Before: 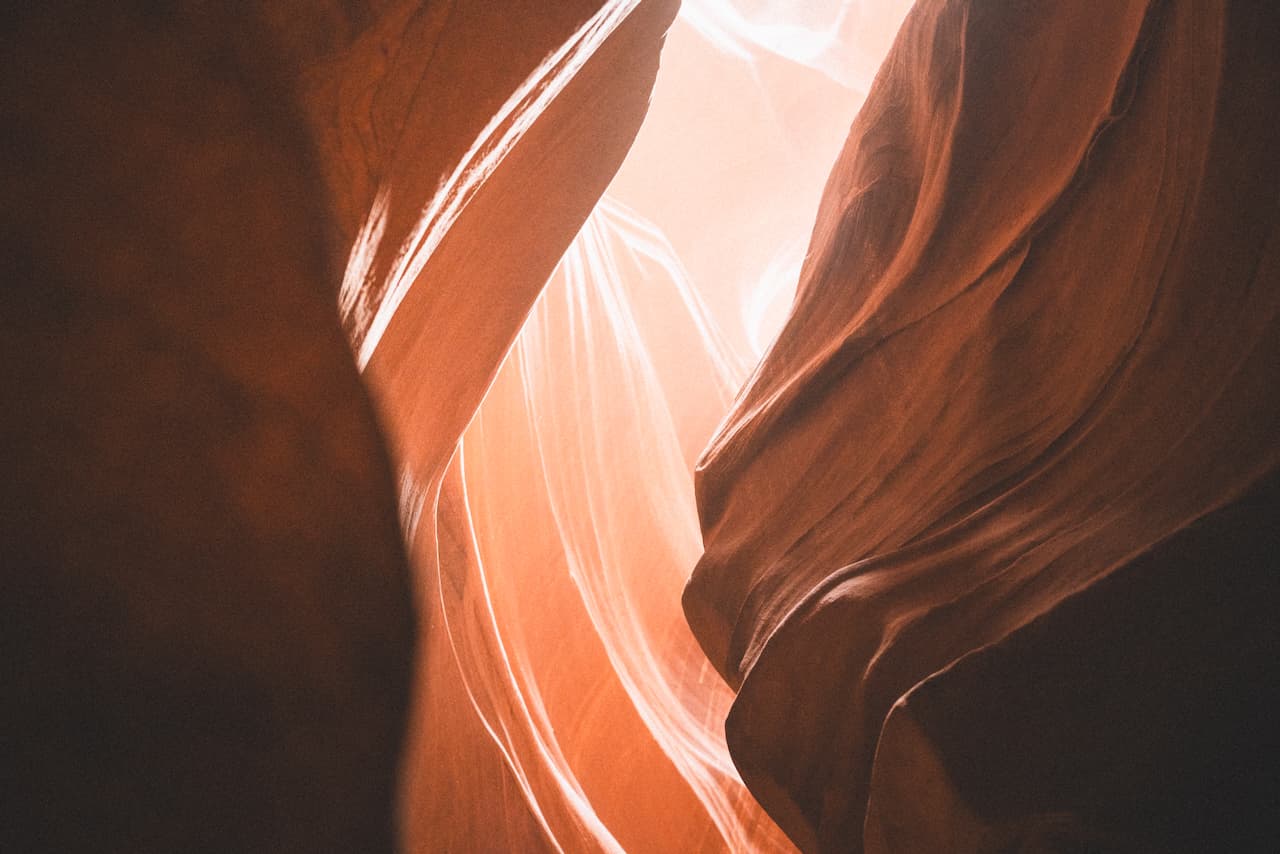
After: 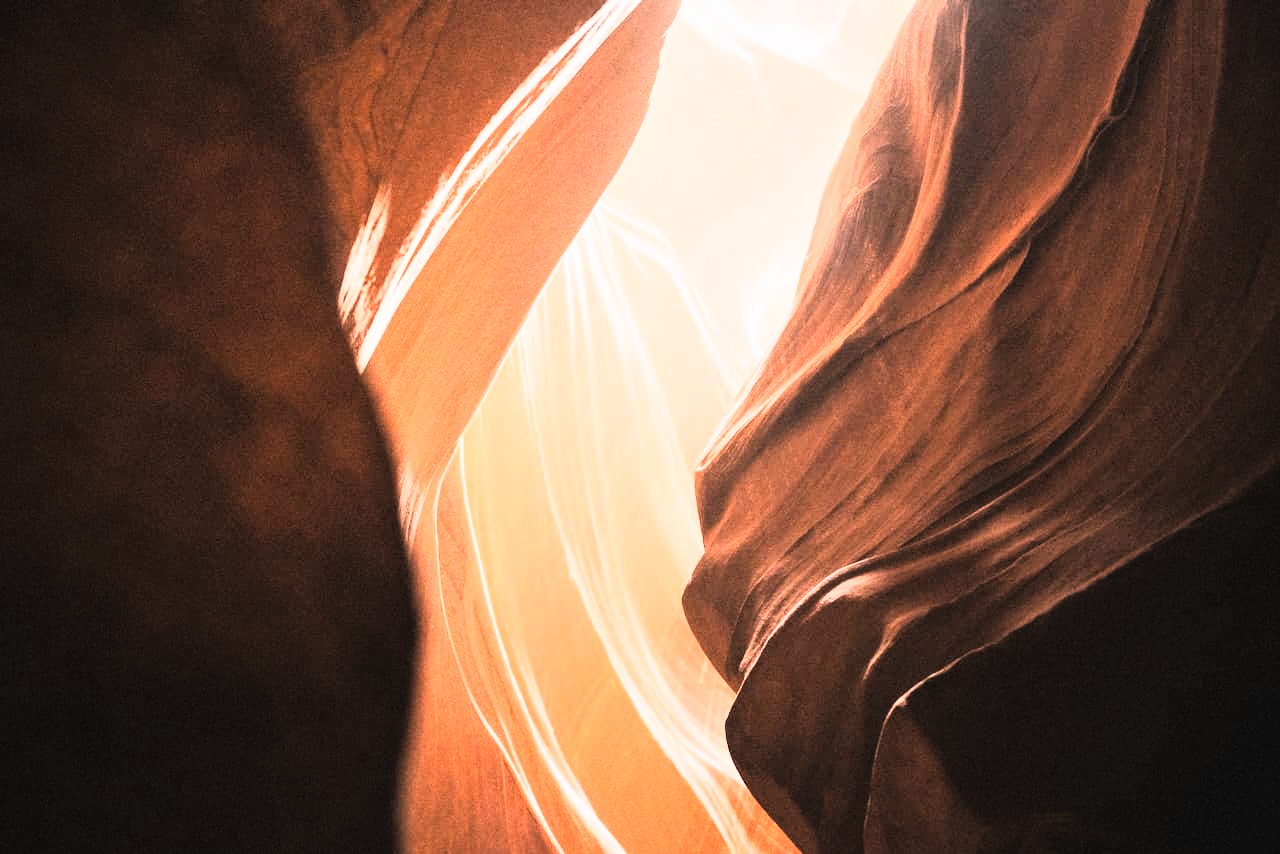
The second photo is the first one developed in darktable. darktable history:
tone equalizer: -8 EV -0.002 EV, -7 EV 0.005 EV, -6 EV -0.009 EV, -5 EV 0.011 EV, -4 EV -0.012 EV, -3 EV 0.007 EV, -2 EV -0.062 EV, -1 EV -0.293 EV, +0 EV -0.582 EV, smoothing diameter 2%, edges refinement/feathering 20, mask exposure compensation -1.57 EV, filter diffusion 5
rgb curve: curves: ch0 [(0, 0) (0.21, 0.15) (0.24, 0.21) (0.5, 0.75) (0.75, 0.96) (0.89, 0.99) (1, 1)]; ch1 [(0, 0.02) (0.21, 0.13) (0.25, 0.2) (0.5, 0.67) (0.75, 0.9) (0.89, 0.97) (1, 1)]; ch2 [(0, 0.02) (0.21, 0.13) (0.25, 0.2) (0.5, 0.67) (0.75, 0.9) (0.89, 0.97) (1, 1)], compensate middle gray true
